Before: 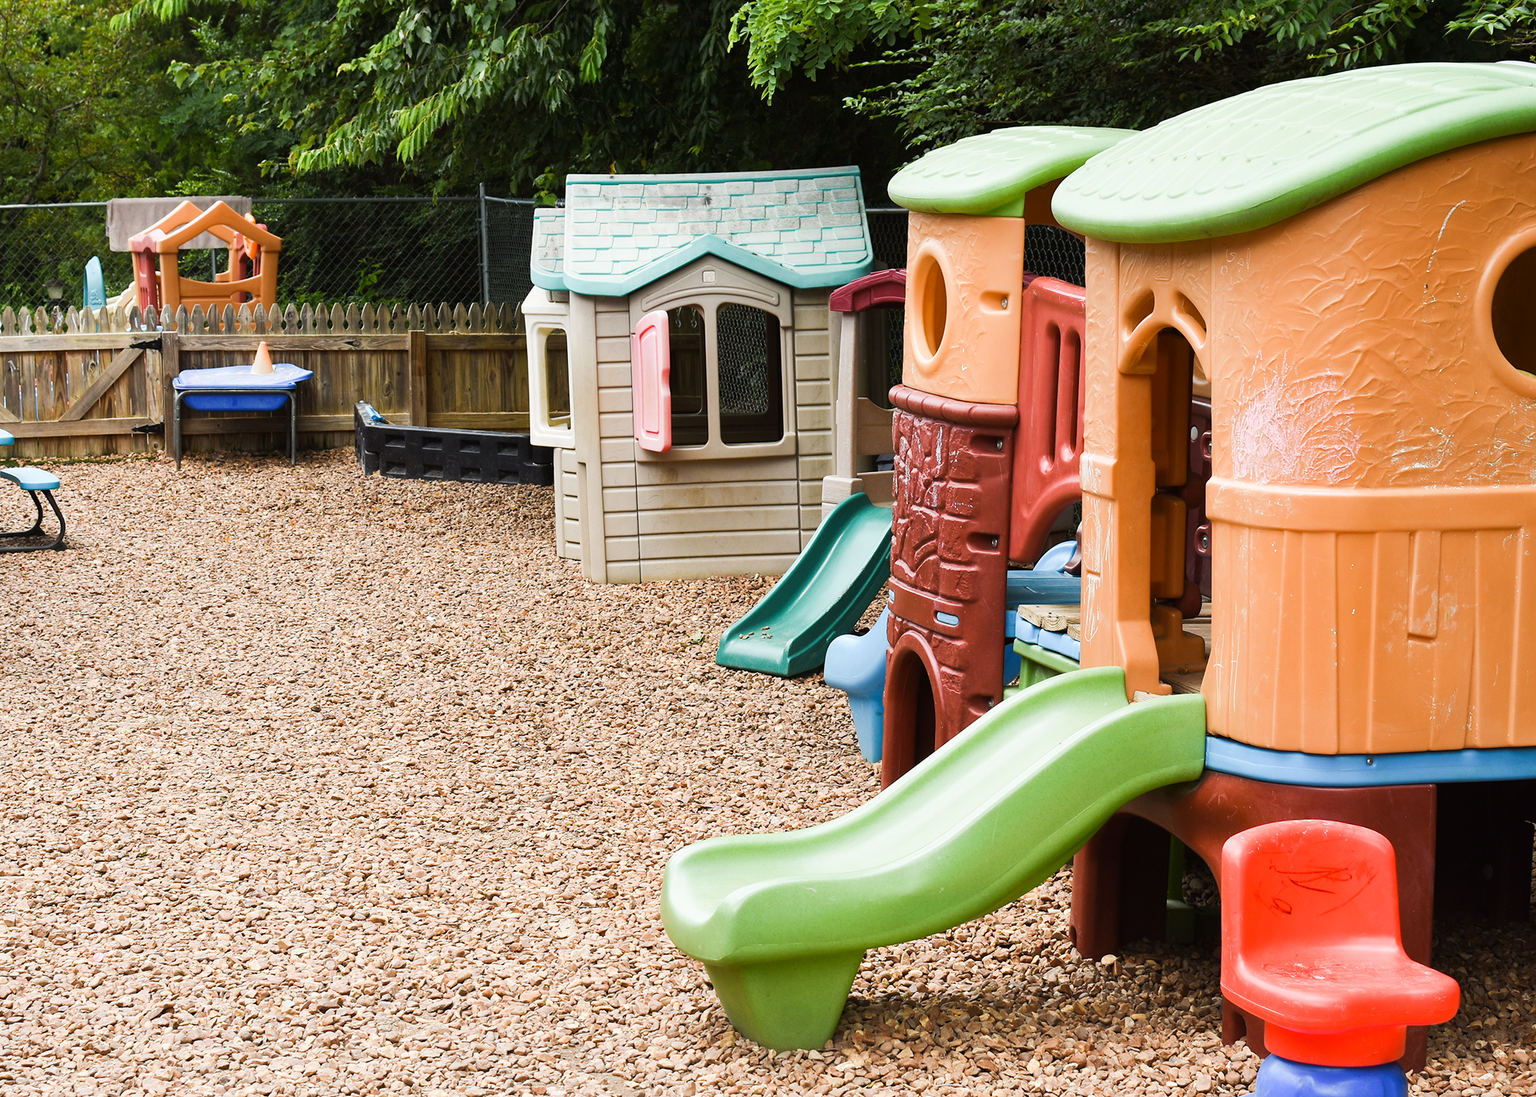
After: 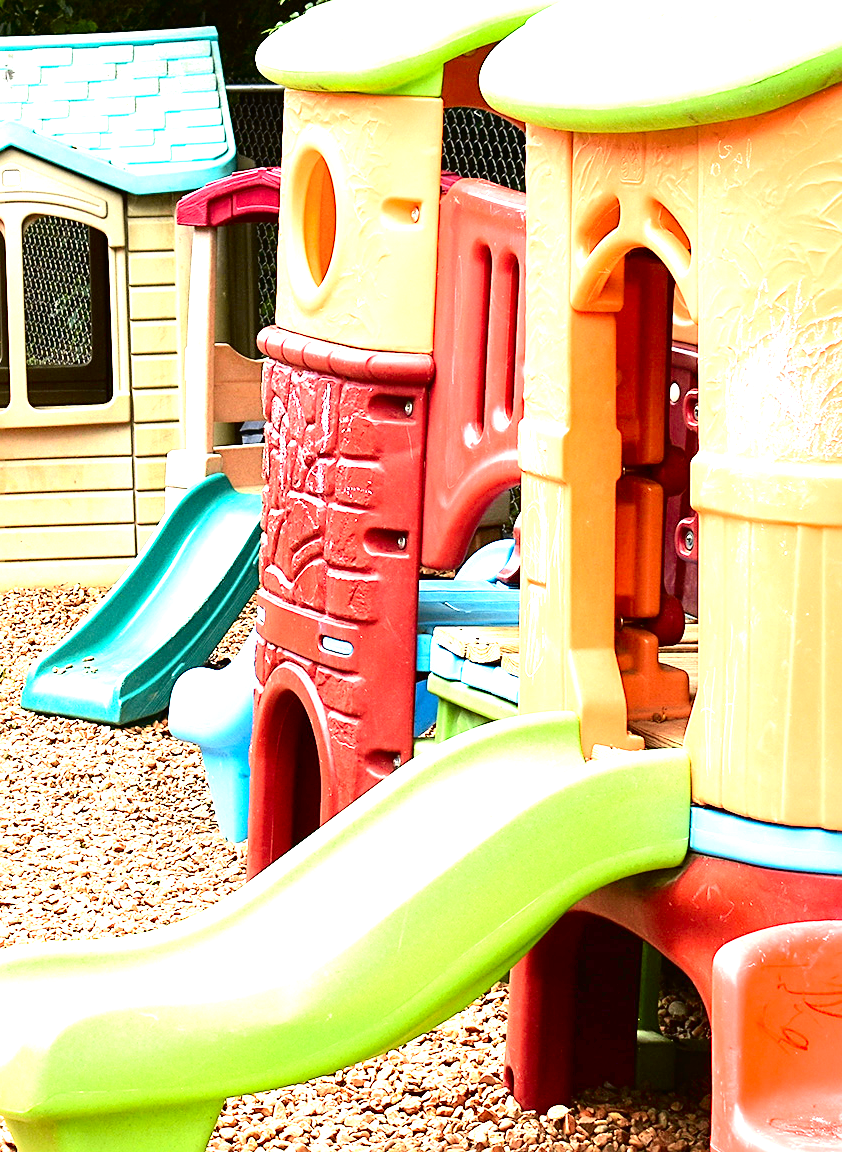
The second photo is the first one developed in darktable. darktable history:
crop: left 45.653%, top 13.353%, right 14.215%, bottom 9.828%
exposure: black level correction 0.001, exposure 1.858 EV, compensate exposure bias true
sharpen: on, module defaults
tone curve: curves: ch0 [(0, 0.01) (0.133, 0.057) (0.338, 0.327) (0.494, 0.55) (0.726, 0.807) (1, 1)]; ch1 [(0, 0) (0.346, 0.324) (0.45, 0.431) (0.5, 0.5) (0.522, 0.517) (0.543, 0.578) (1, 1)]; ch2 [(0, 0) (0.44, 0.424) (0.501, 0.499) (0.564, 0.611) (0.622, 0.667) (0.707, 0.746) (1, 1)], color space Lab, independent channels, preserve colors none
